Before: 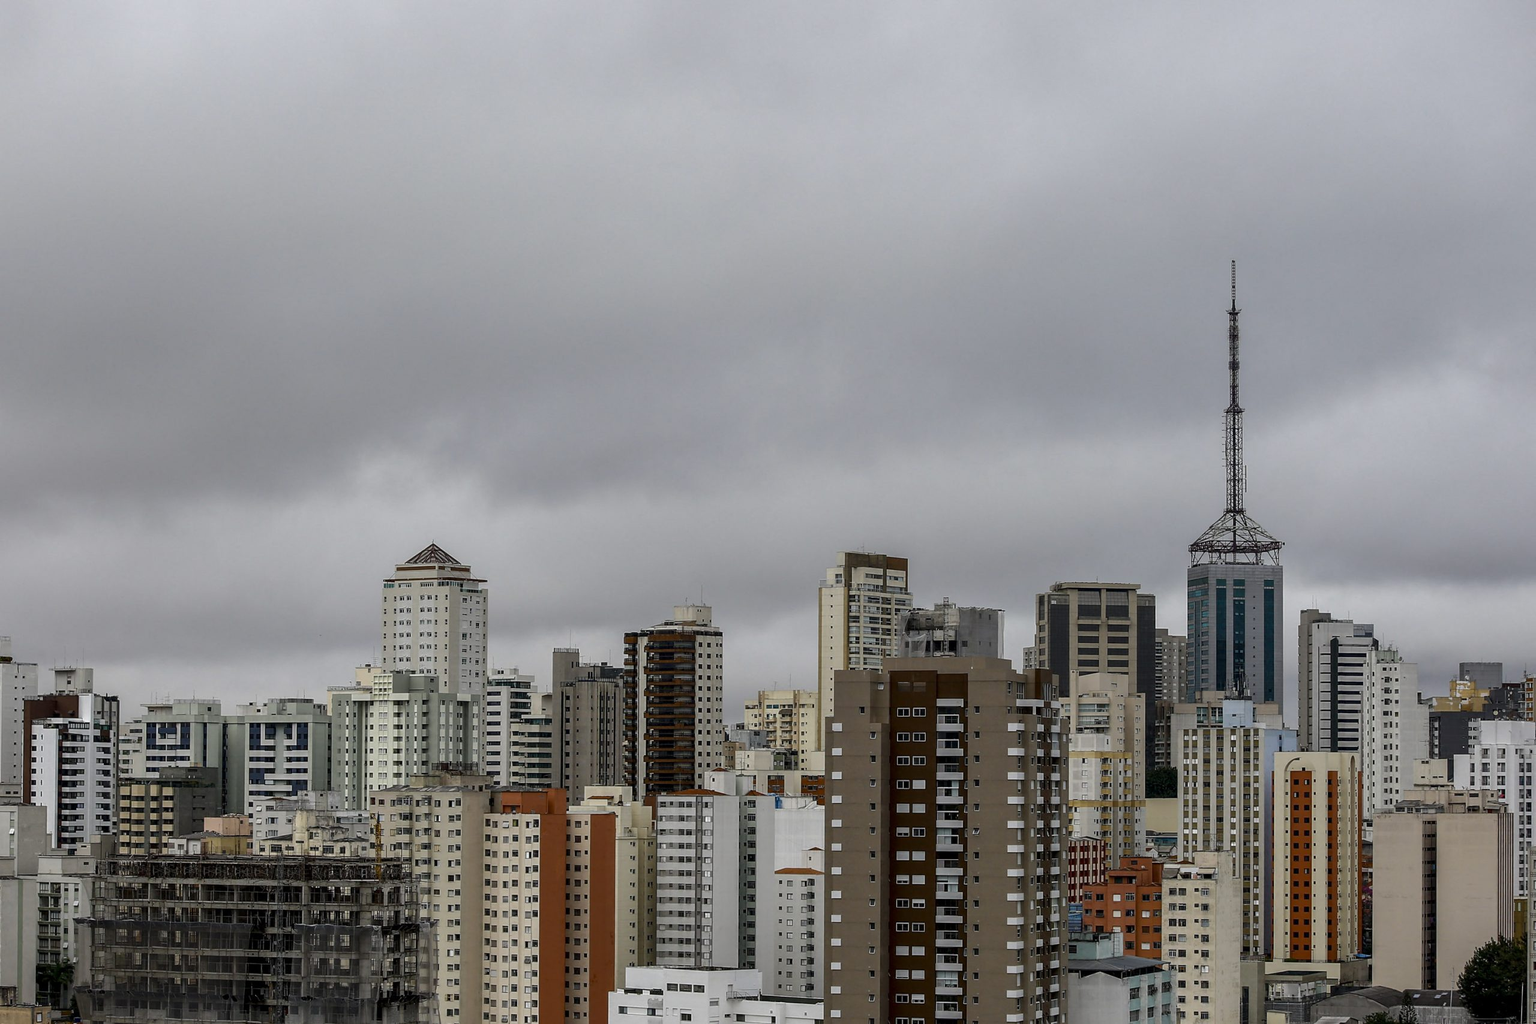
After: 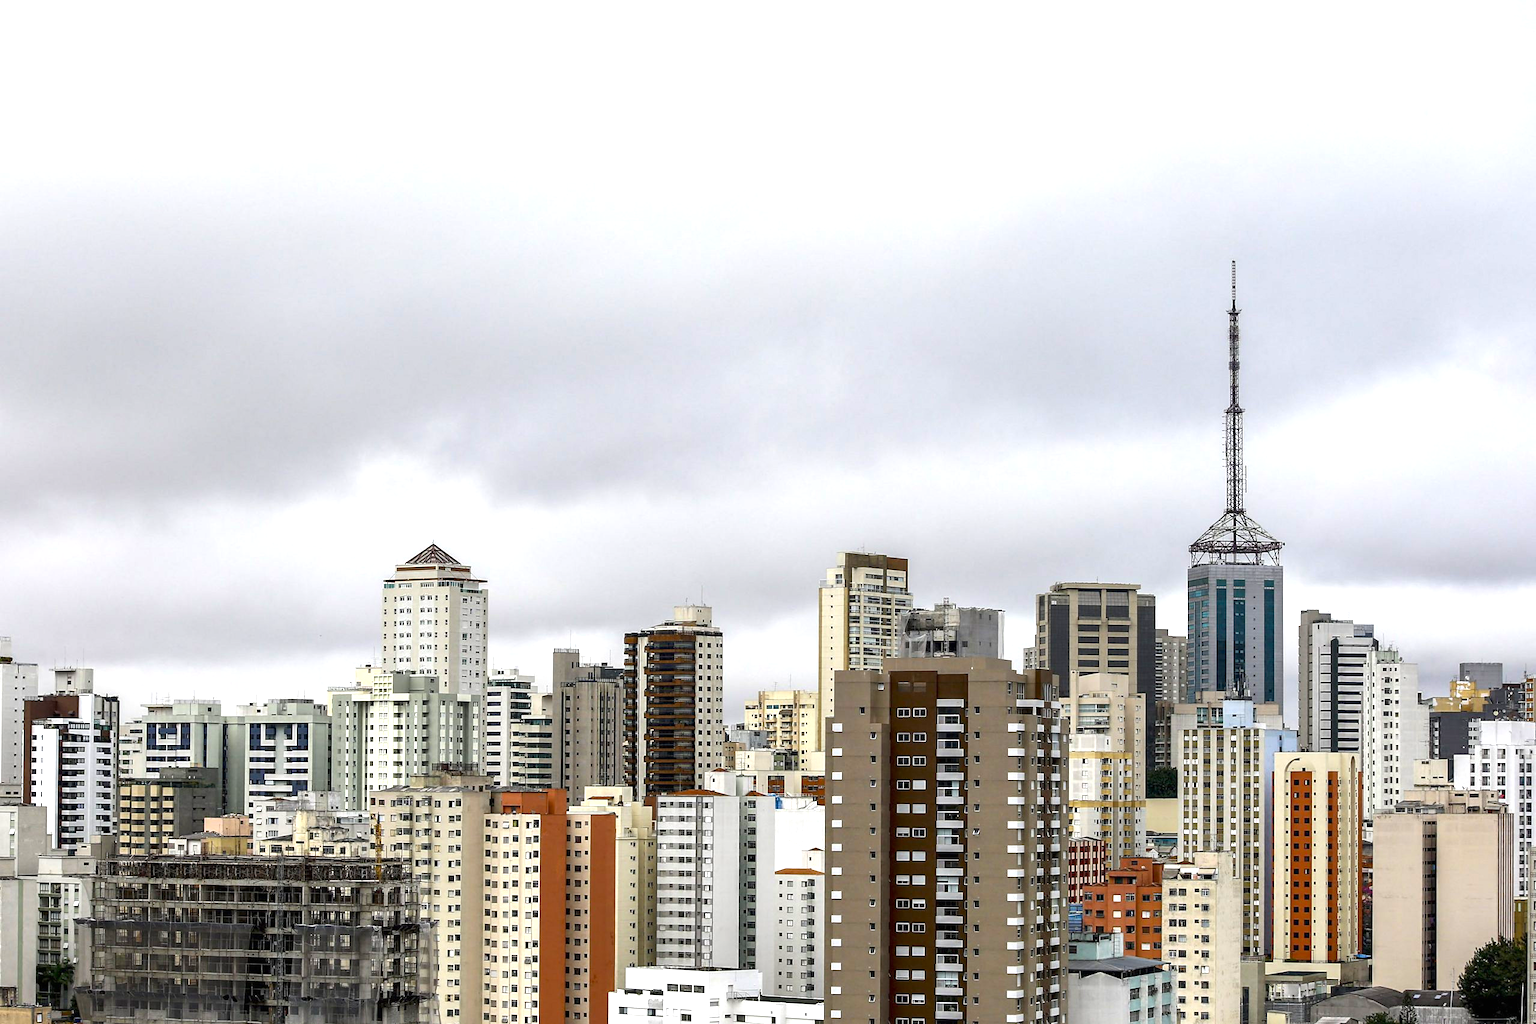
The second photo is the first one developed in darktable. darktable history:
contrast brightness saturation: contrast 0.038, saturation 0.15
exposure: black level correction 0, exposure 1.285 EV, compensate highlight preservation false
